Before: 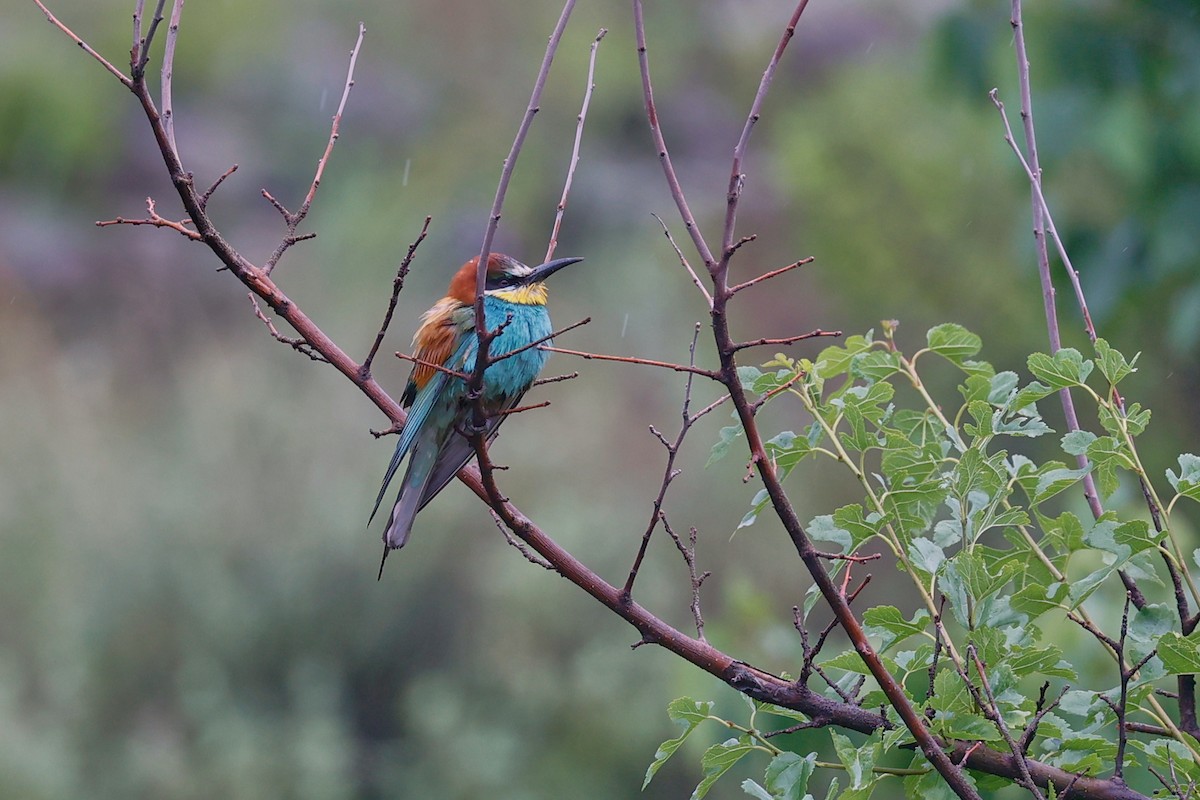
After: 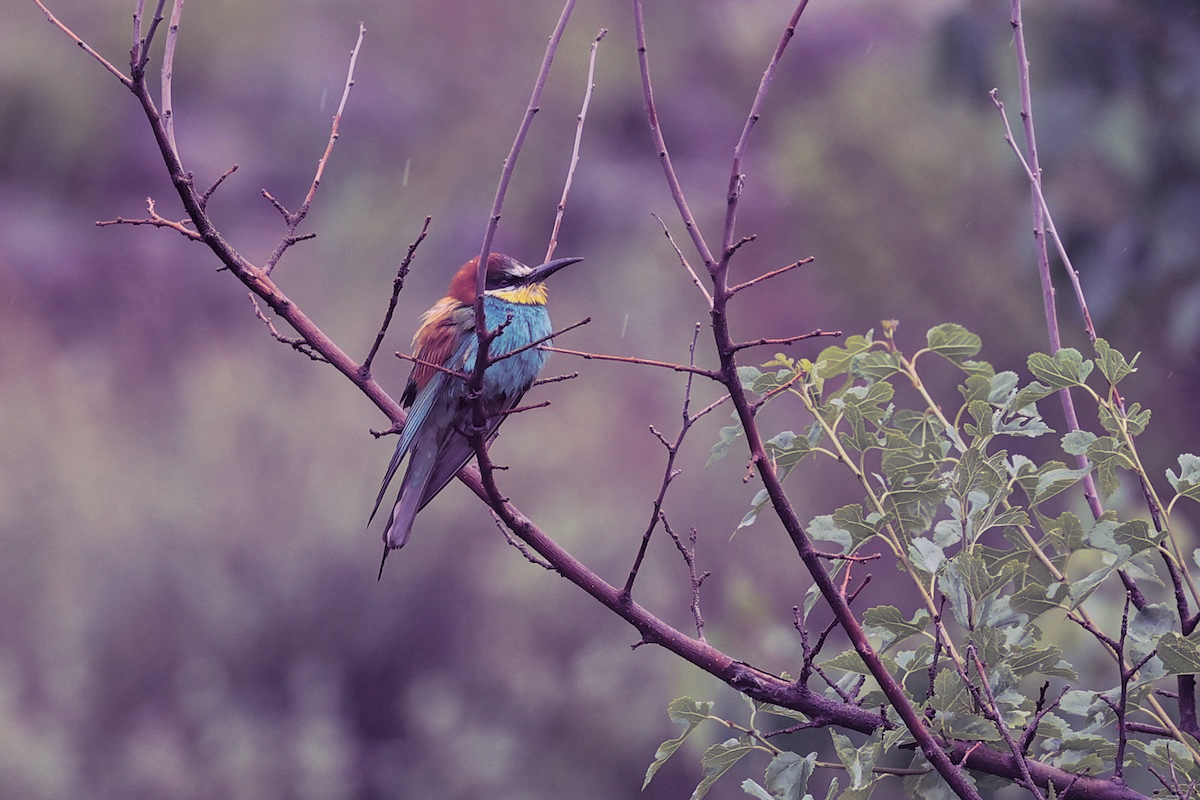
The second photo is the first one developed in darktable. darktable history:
split-toning: shadows › hue 255.6°, shadows › saturation 0.66, highlights › hue 43.2°, highlights › saturation 0.68, balance -50.1
rgb levels: mode RGB, independent channels, levels [[0, 0.474, 1], [0, 0.5, 1], [0, 0.5, 1]]
